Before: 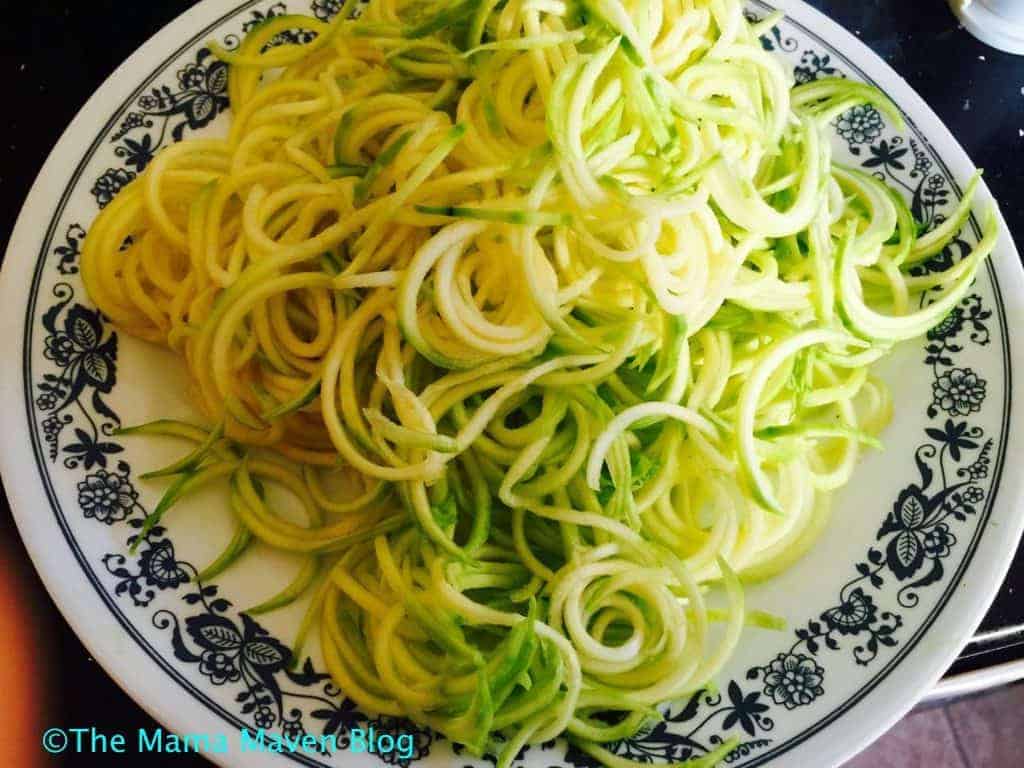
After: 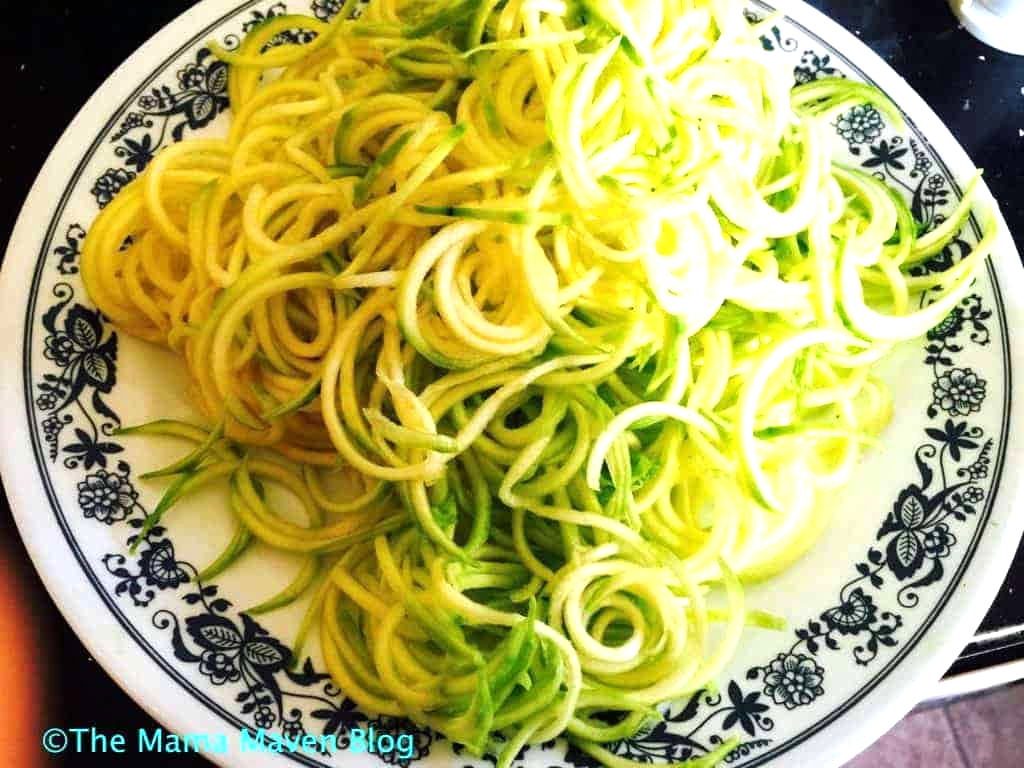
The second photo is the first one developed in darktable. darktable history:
local contrast: highlights 100%, shadows 99%, detail 119%, midtone range 0.2
exposure: black level correction 0, exposure 0.301 EV, compensate exposure bias true, compensate highlight preservation false
tone equalizer: -8 EV -0.453 EV, -7 EV -0.398 EV, -6 EV -0.303 EV, -5 EV -0.261 EV, -3 EV 0.243 EV, -2 EV 0.322 EV, -1 EV 0.413 EV, +0 EV 0.447 EV
